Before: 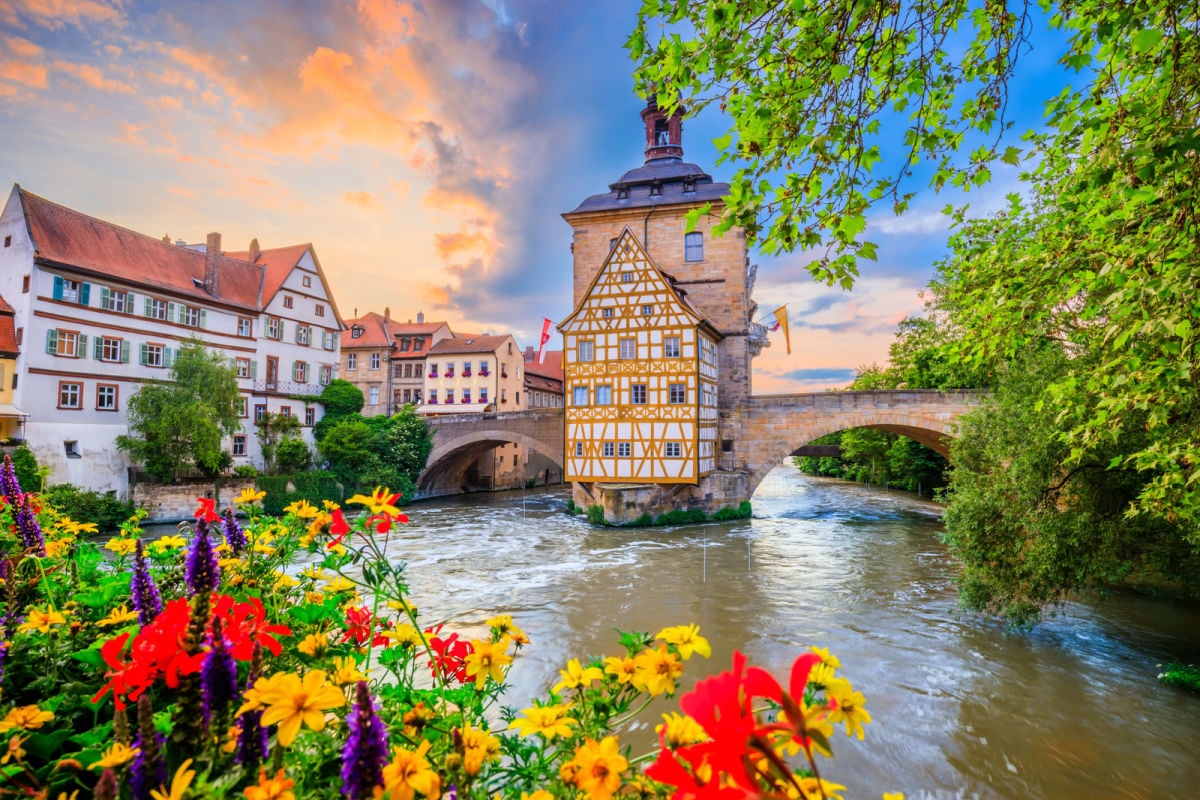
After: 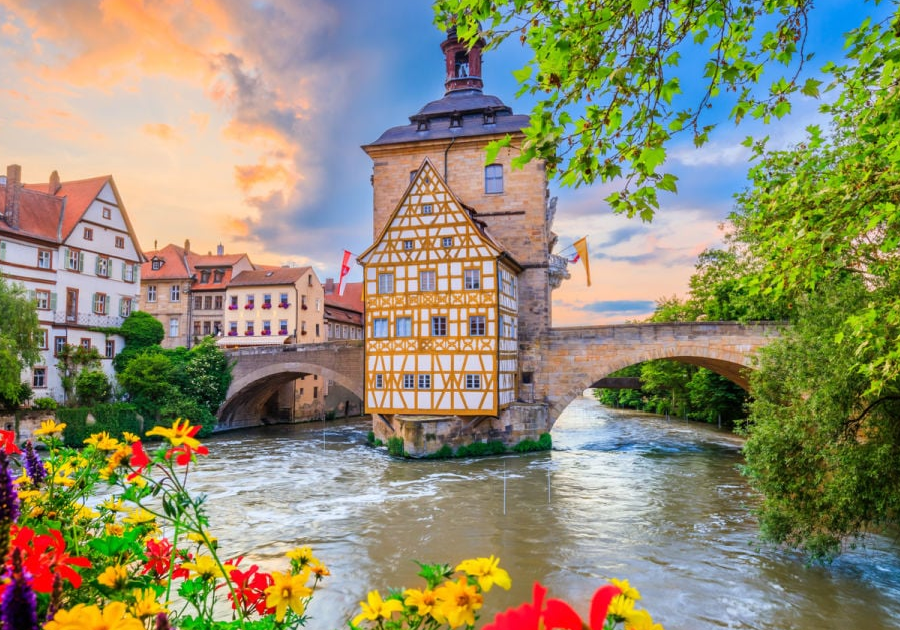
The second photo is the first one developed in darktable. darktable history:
crop: left 16.677%, top 8.599%, right 8.285%, bottom 12.642%
